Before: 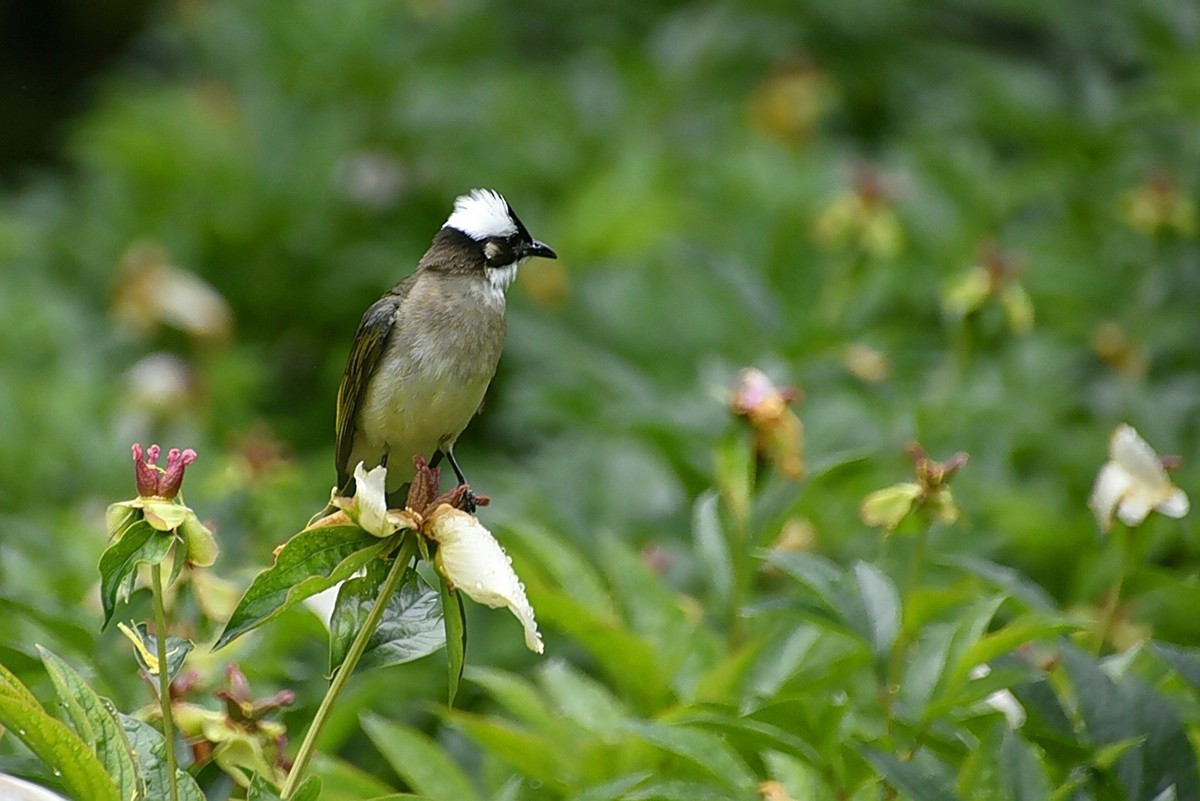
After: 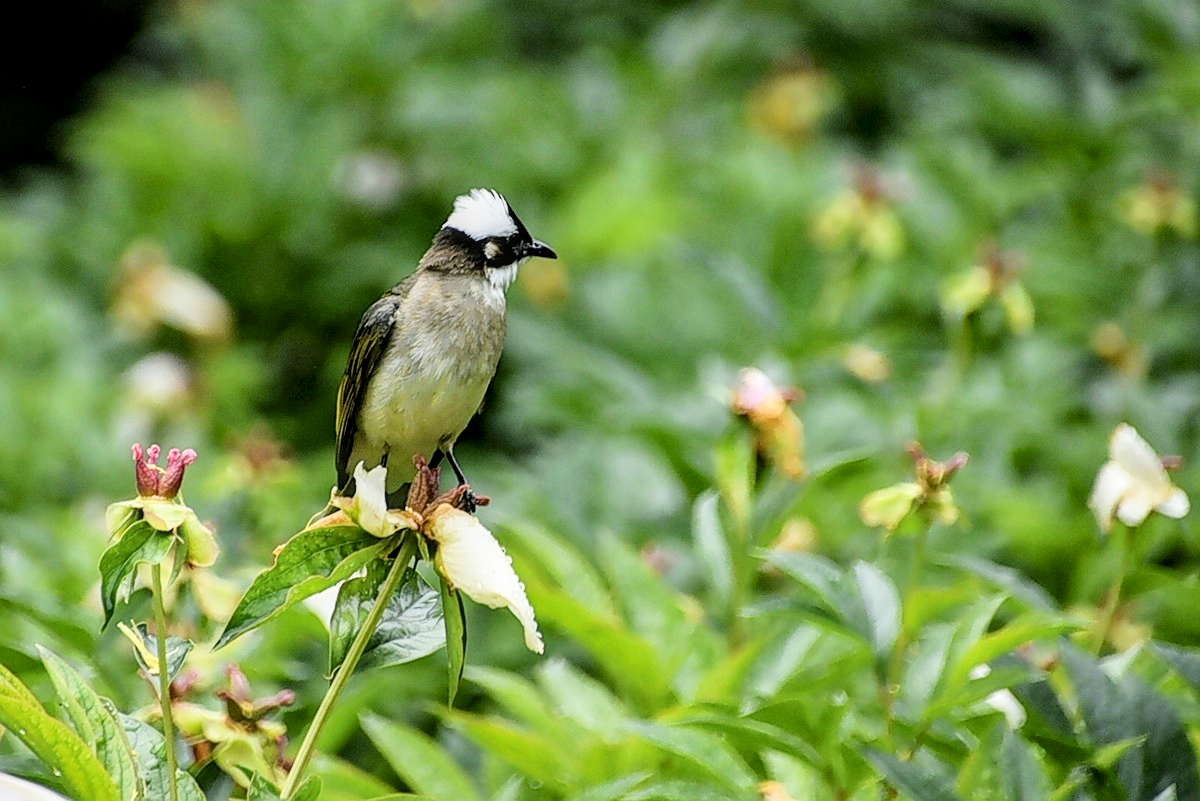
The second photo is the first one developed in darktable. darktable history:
exposure: exposure 0.729 EV, compensate highlight preservation false
filmic rgb: black relative exposure -7.5 EV, white relative exposure 4.99 EV, hardness 3.31, contrast 1.297
local contrast: detail 130%
